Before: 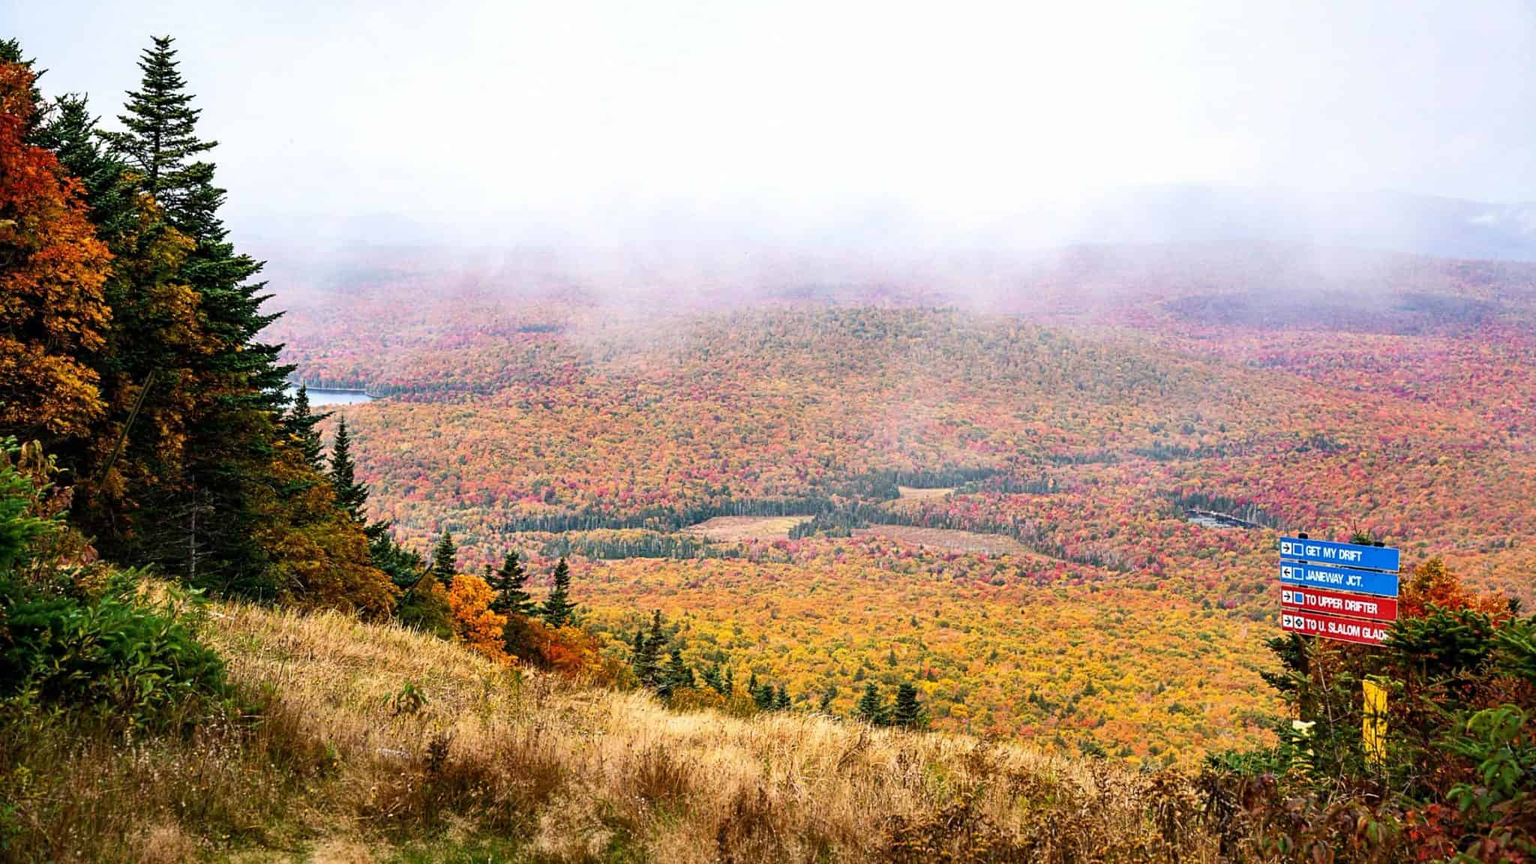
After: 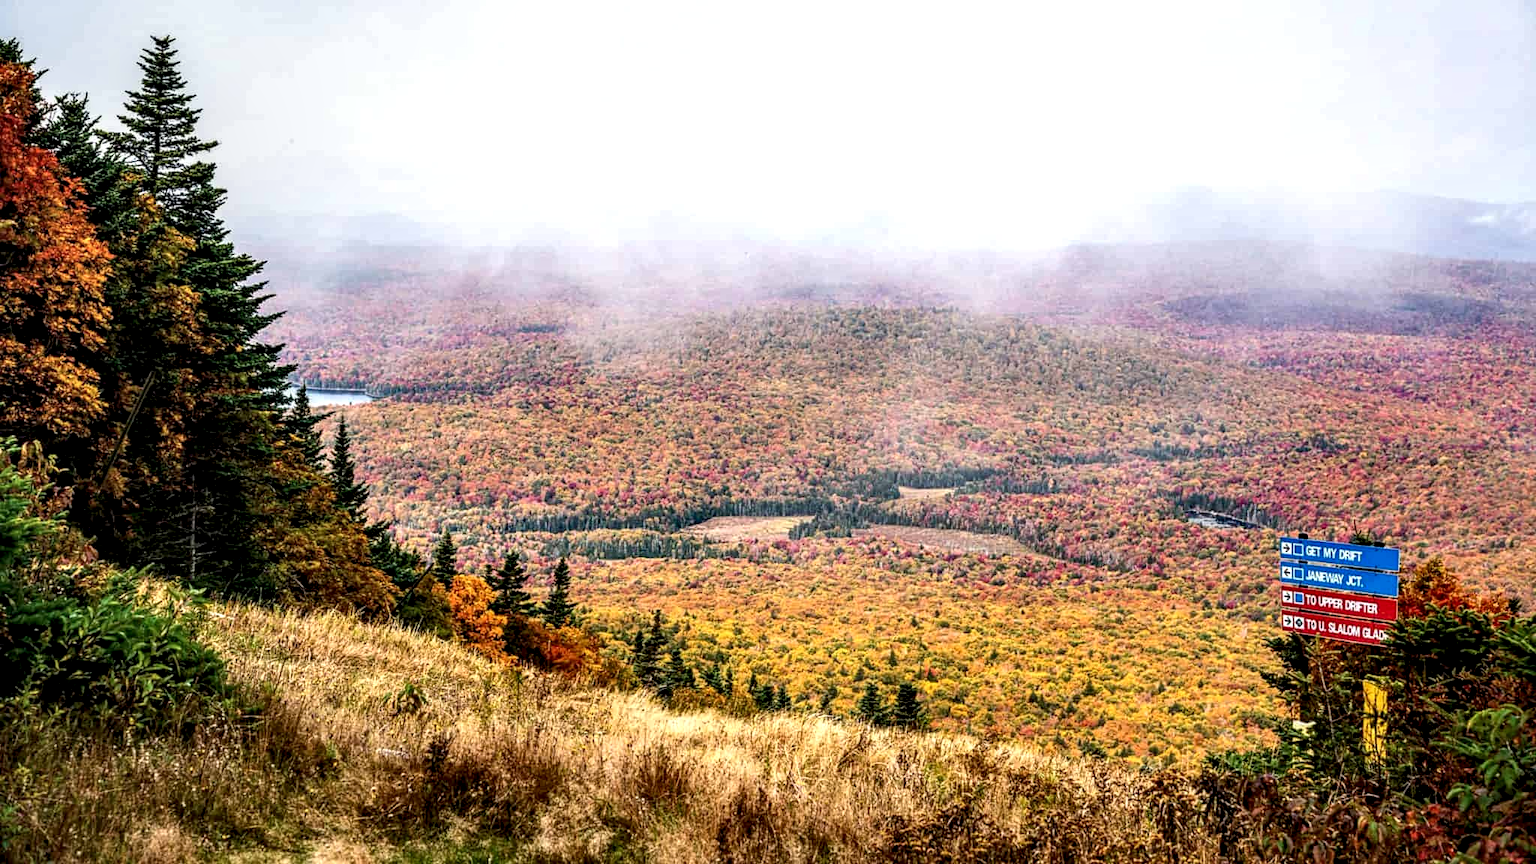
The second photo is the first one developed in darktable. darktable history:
local contrast: highlights 20%, shadows 72%, detail 170%
